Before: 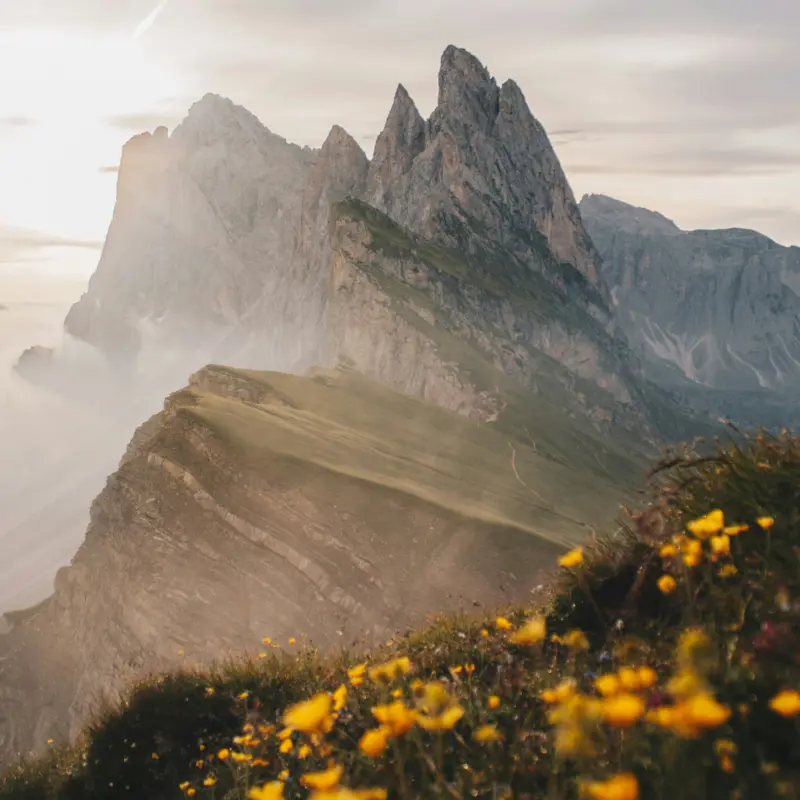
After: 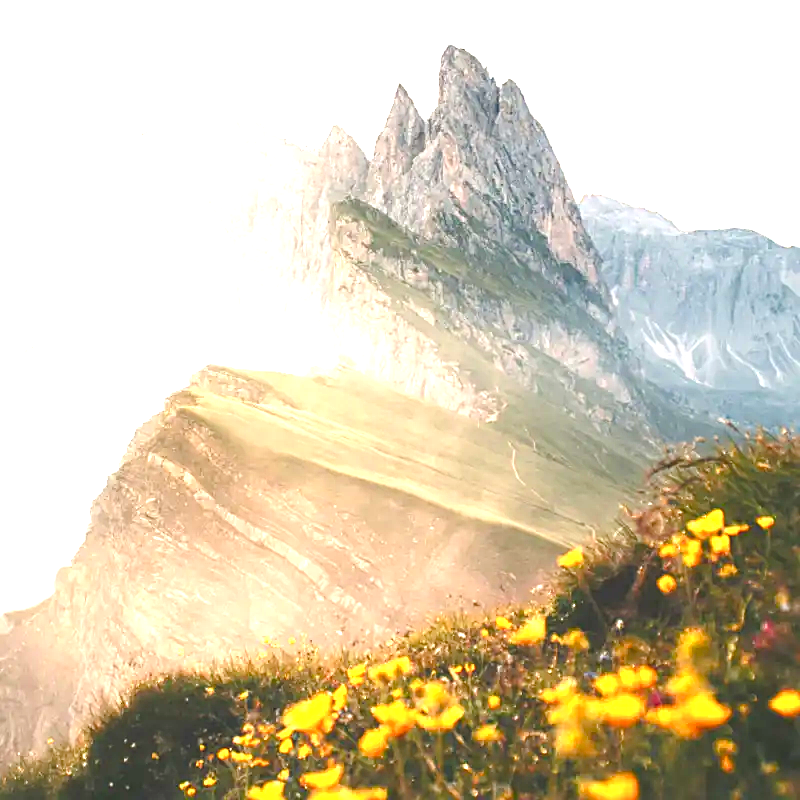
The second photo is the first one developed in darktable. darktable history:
contrast brightness saturation: contrast 0.043, saturation 0.16
exposure: black level correction 0, exposure 1.978 EV, compensate highlight preservation false
sharpen: on, module defaults
color balance rgb: global offset › luminance 0.729%, perceptual saturation grading › global saturation -0.044%, perceptual saturation grading › highlights -8.379%, perceptual saturation grading › mid-tones 18.862%, perceptual saturation grading › shadows 28.37%
